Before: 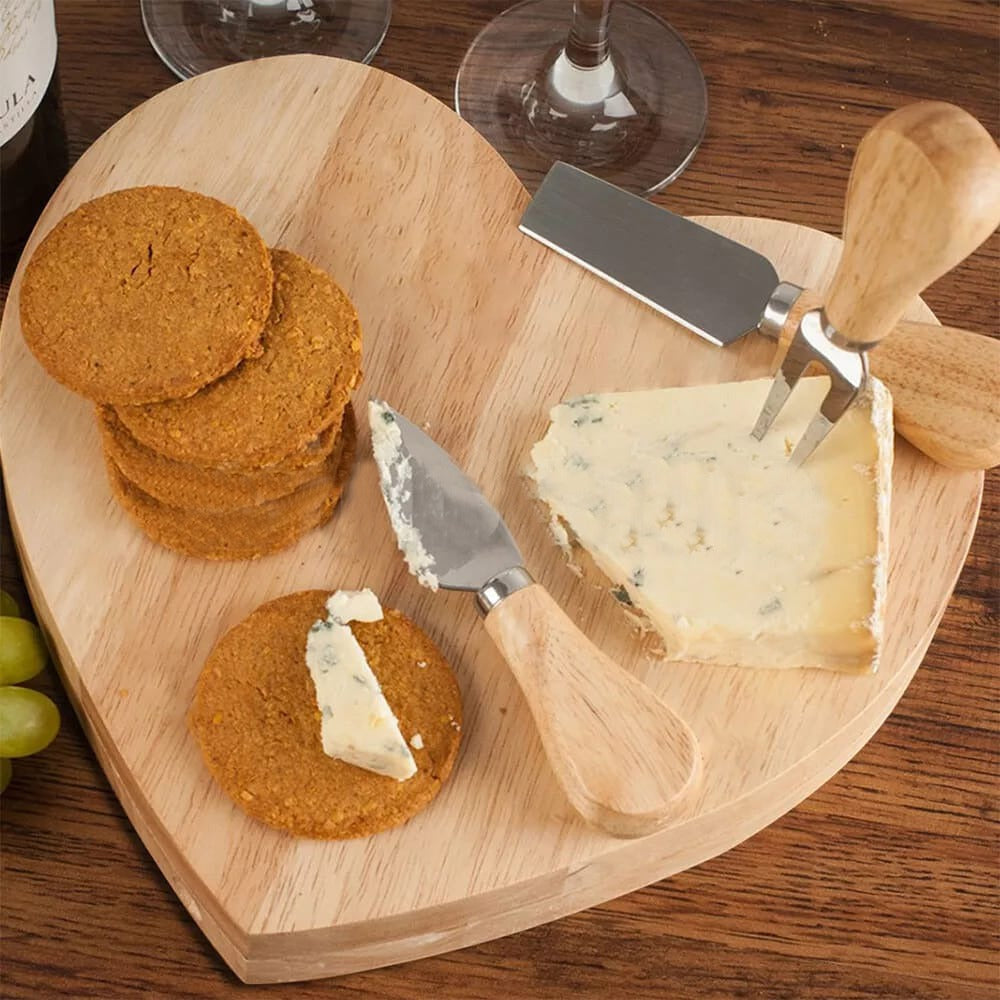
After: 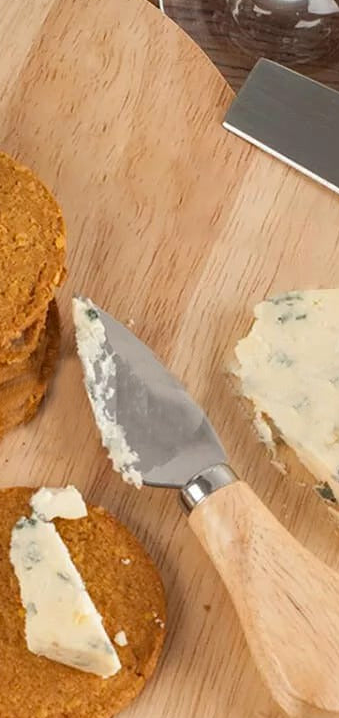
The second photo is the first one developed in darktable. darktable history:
crop and rotate: left 29.649%, top 10.389%, right 36.402%, bottom 17.789%
haze removal: strength 0.092, compatibility mode true, adaptive false
